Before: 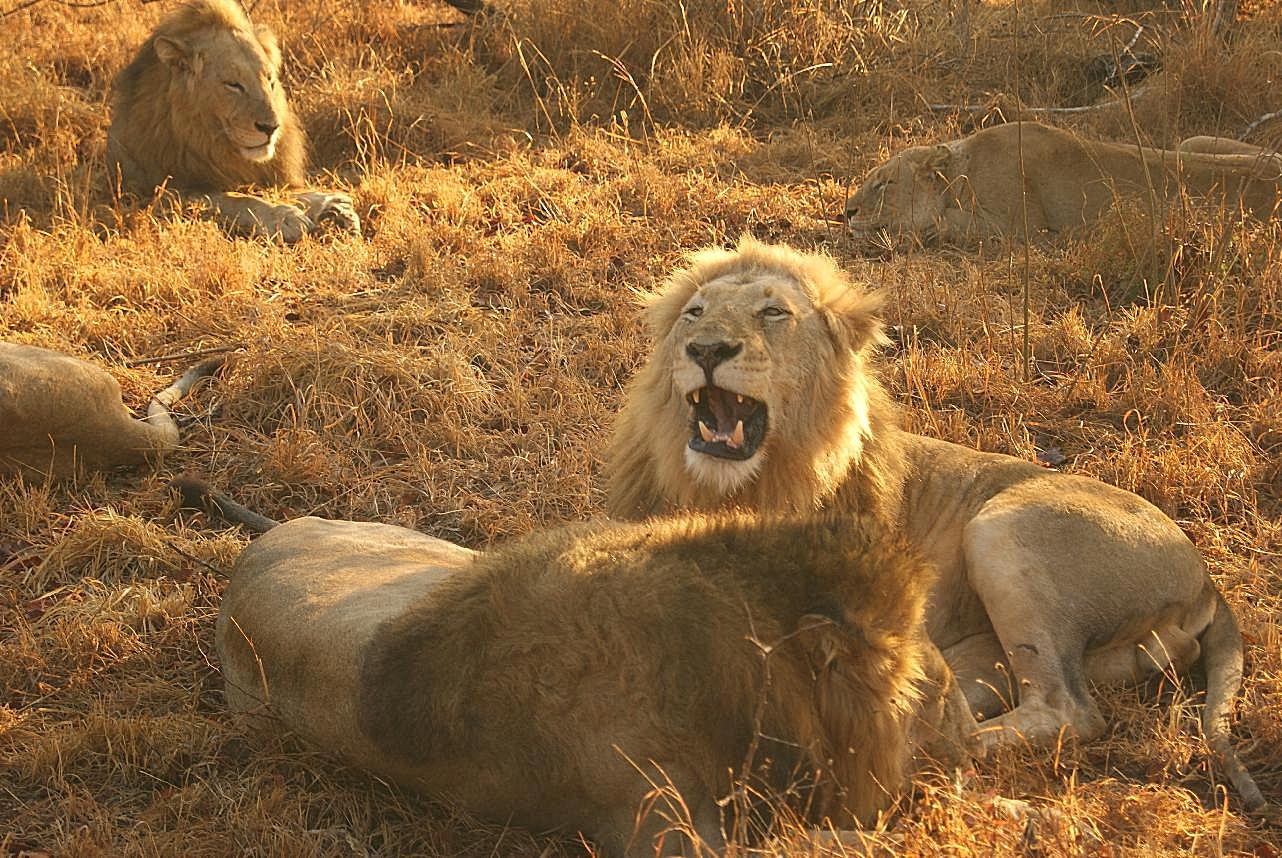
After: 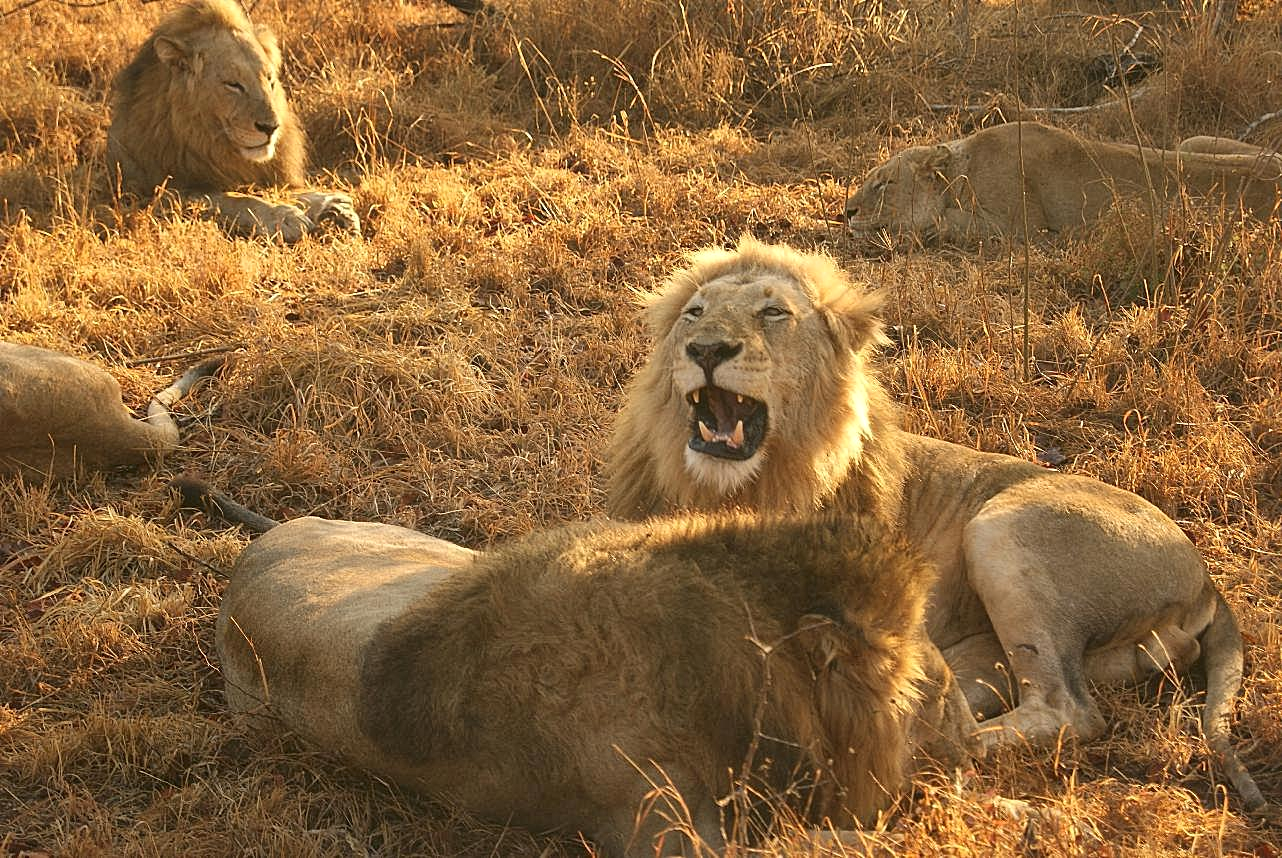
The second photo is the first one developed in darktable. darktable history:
local contrast: mode bilateral grid, contrast 21, coarseness 49, detail 132%, midtone range 0.2
